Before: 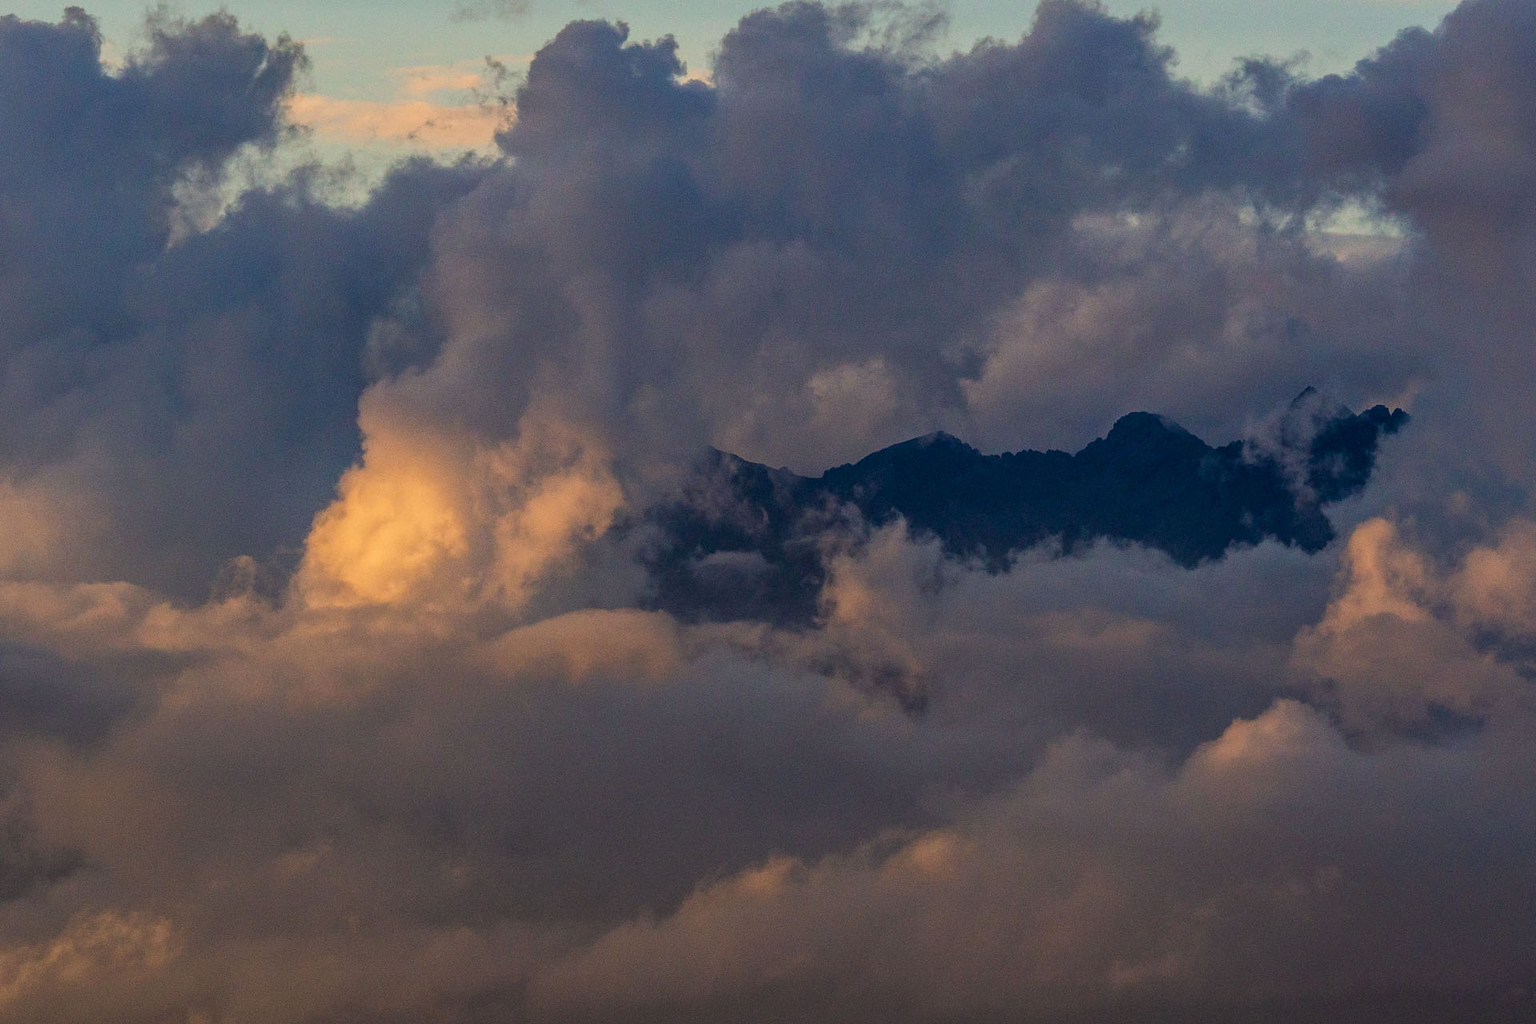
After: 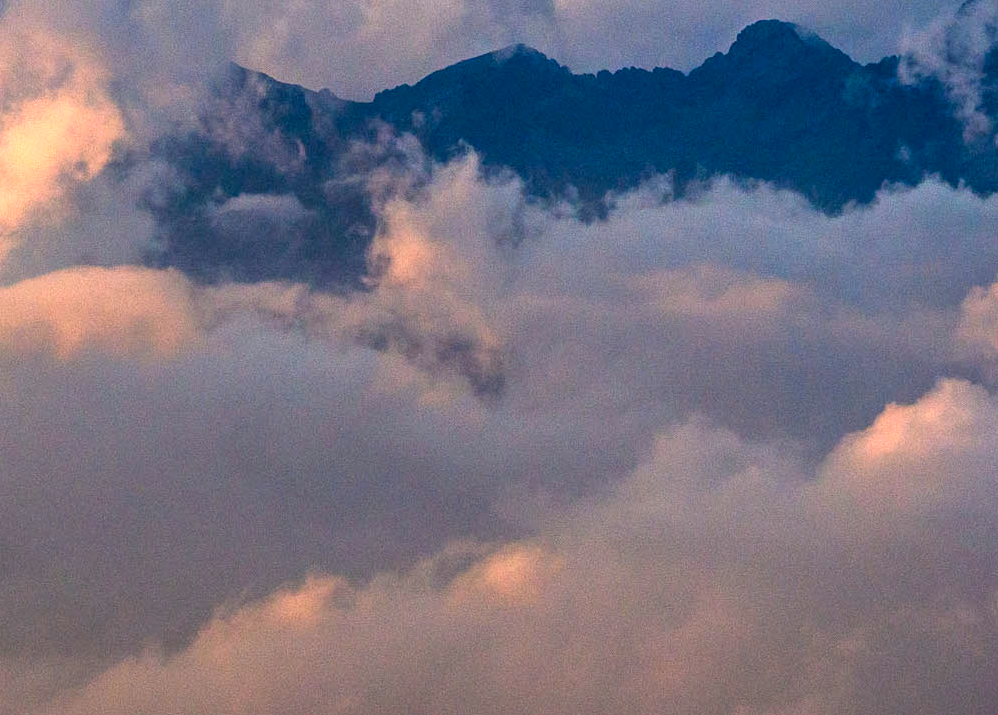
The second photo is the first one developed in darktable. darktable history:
crop: left 34.129%, top 38.701%, right 13.861%, bottom 5.405%
exposure: black level correction 0, exposure 1.477 EV, compensate highlight preservation false
color zones: curves: ch1 [(0.235, 0.558) (0.75, 0.5)]; ch2 [(0.25, 0.462) (0.749, 0.457)]
